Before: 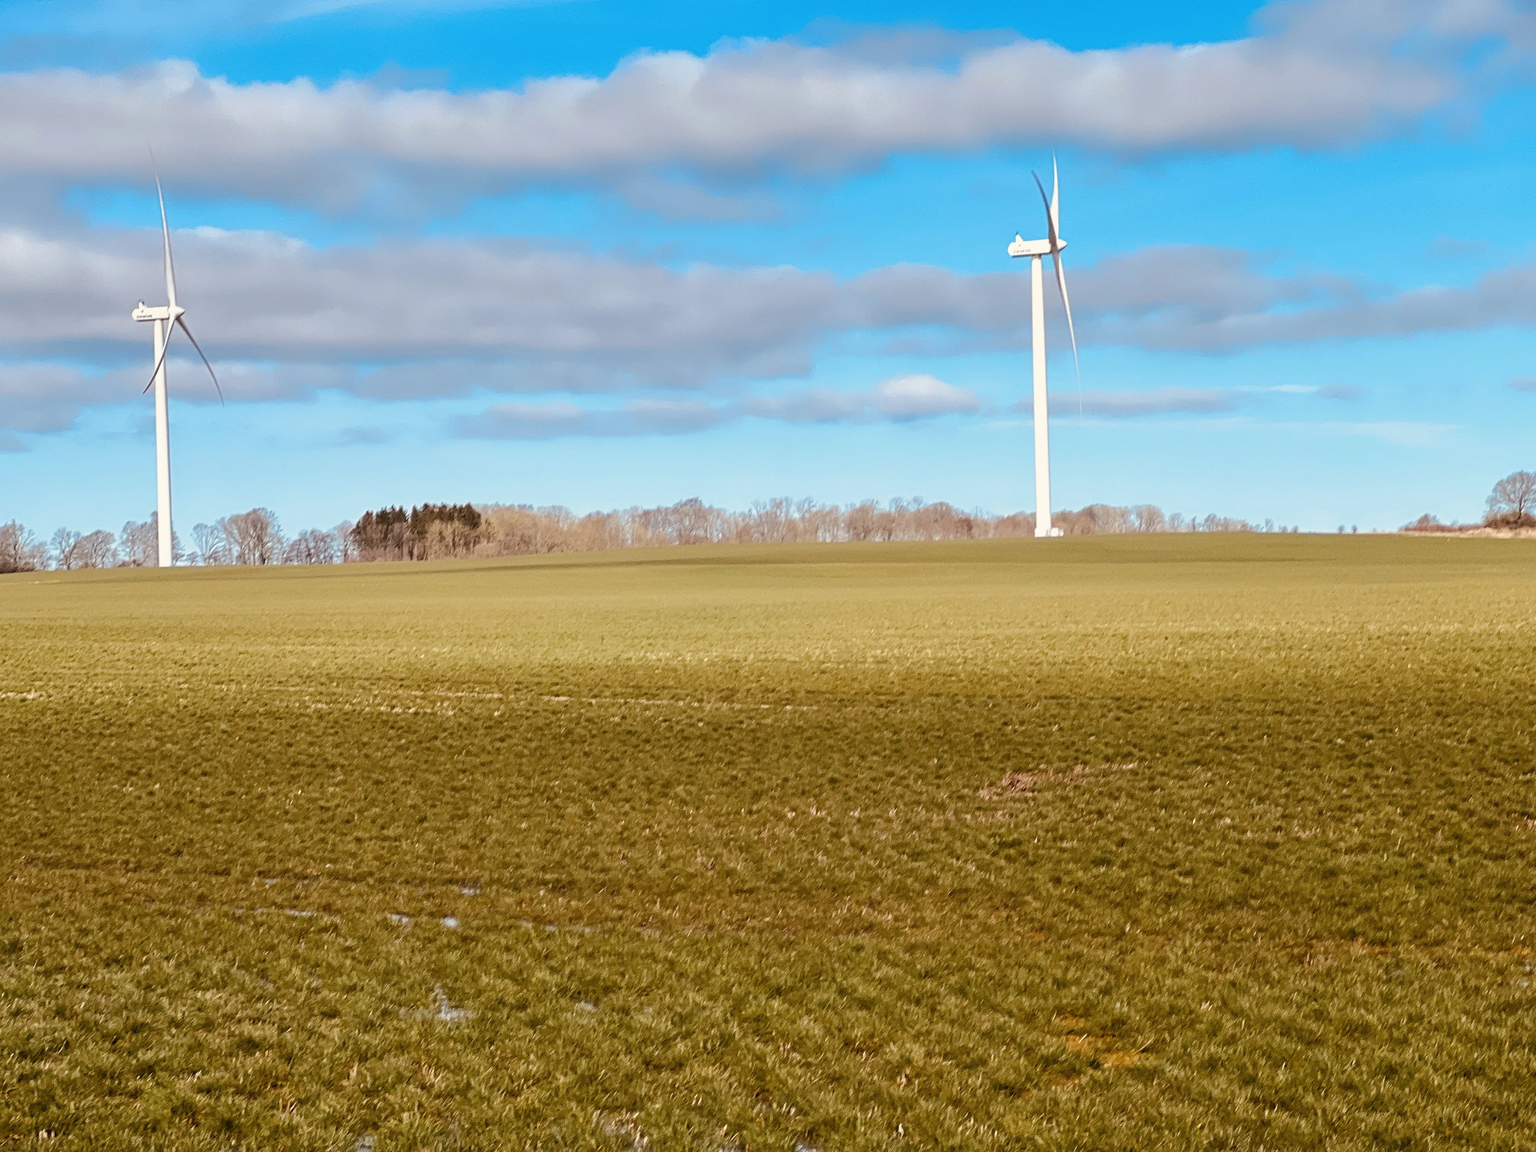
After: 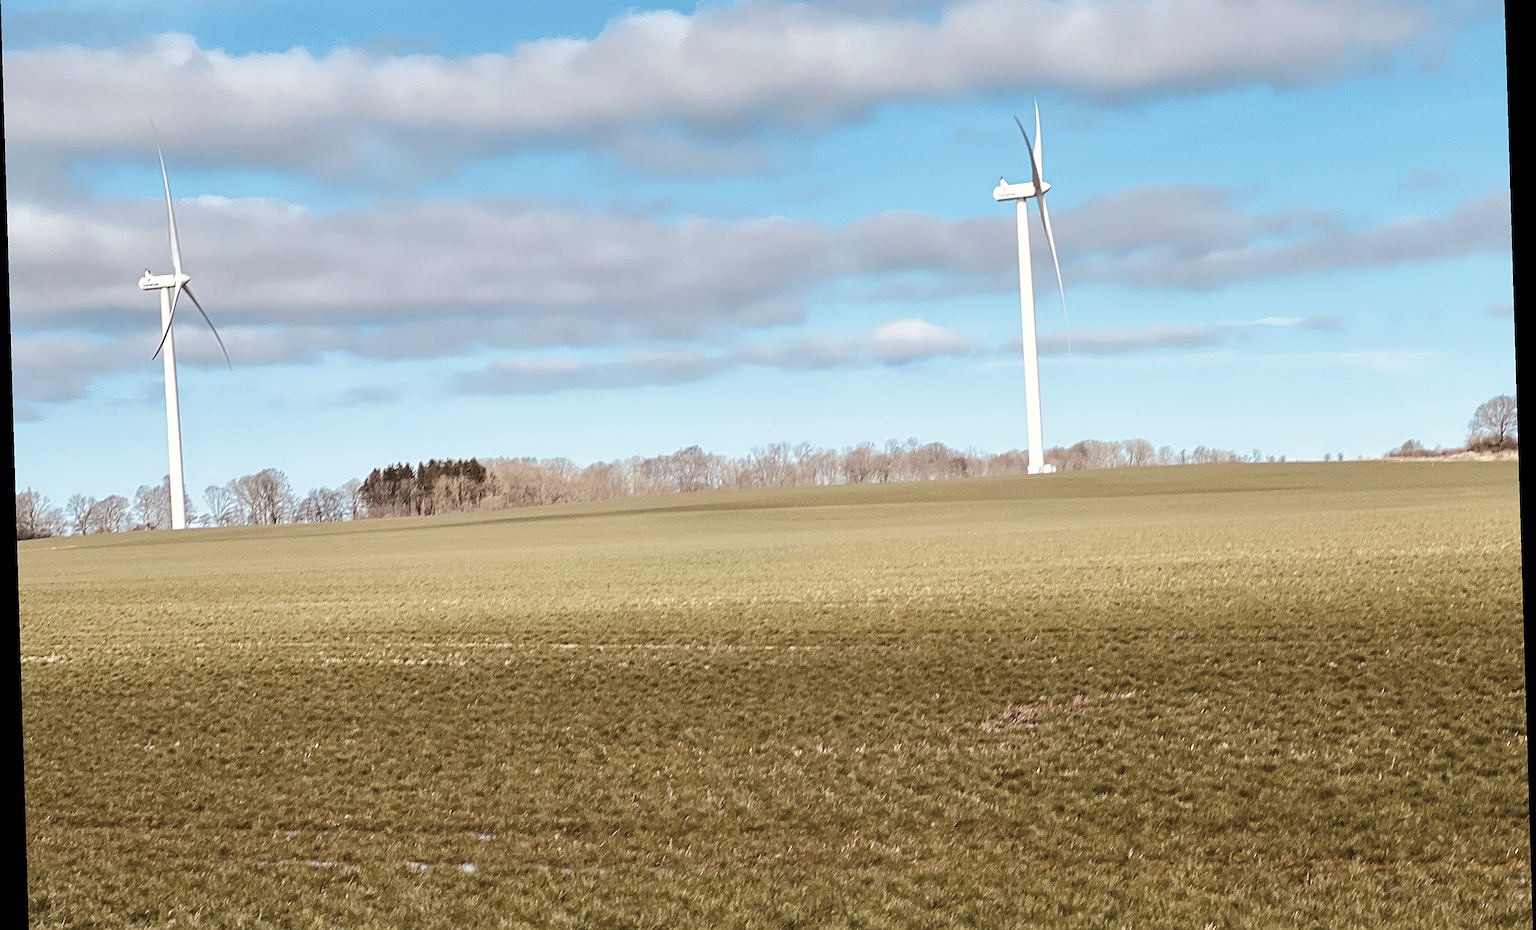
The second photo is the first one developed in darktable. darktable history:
crop and rotate: top 5.667%, bottom 14.937%
contrast brightness saturation: contrast 0.1, saturation -0.36
exposure: exposure 0.131 EV, compensate highlight preservation false
rotate and perspective: rotation -1.75°, automatic cropping off
sharpen: on, module defaults
